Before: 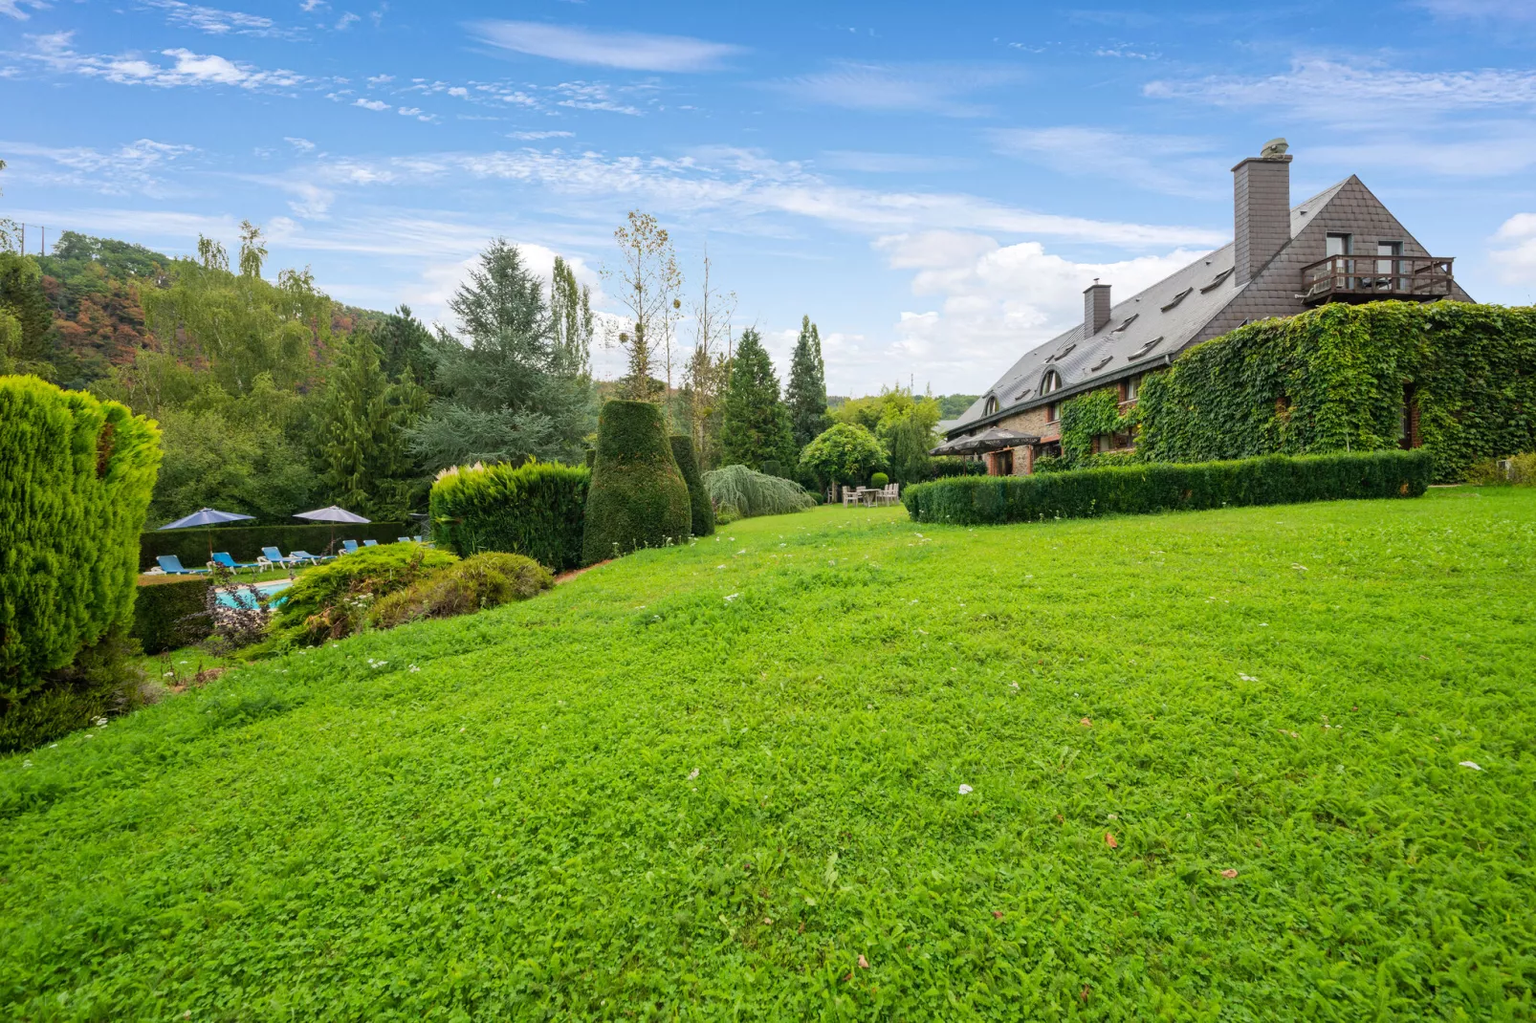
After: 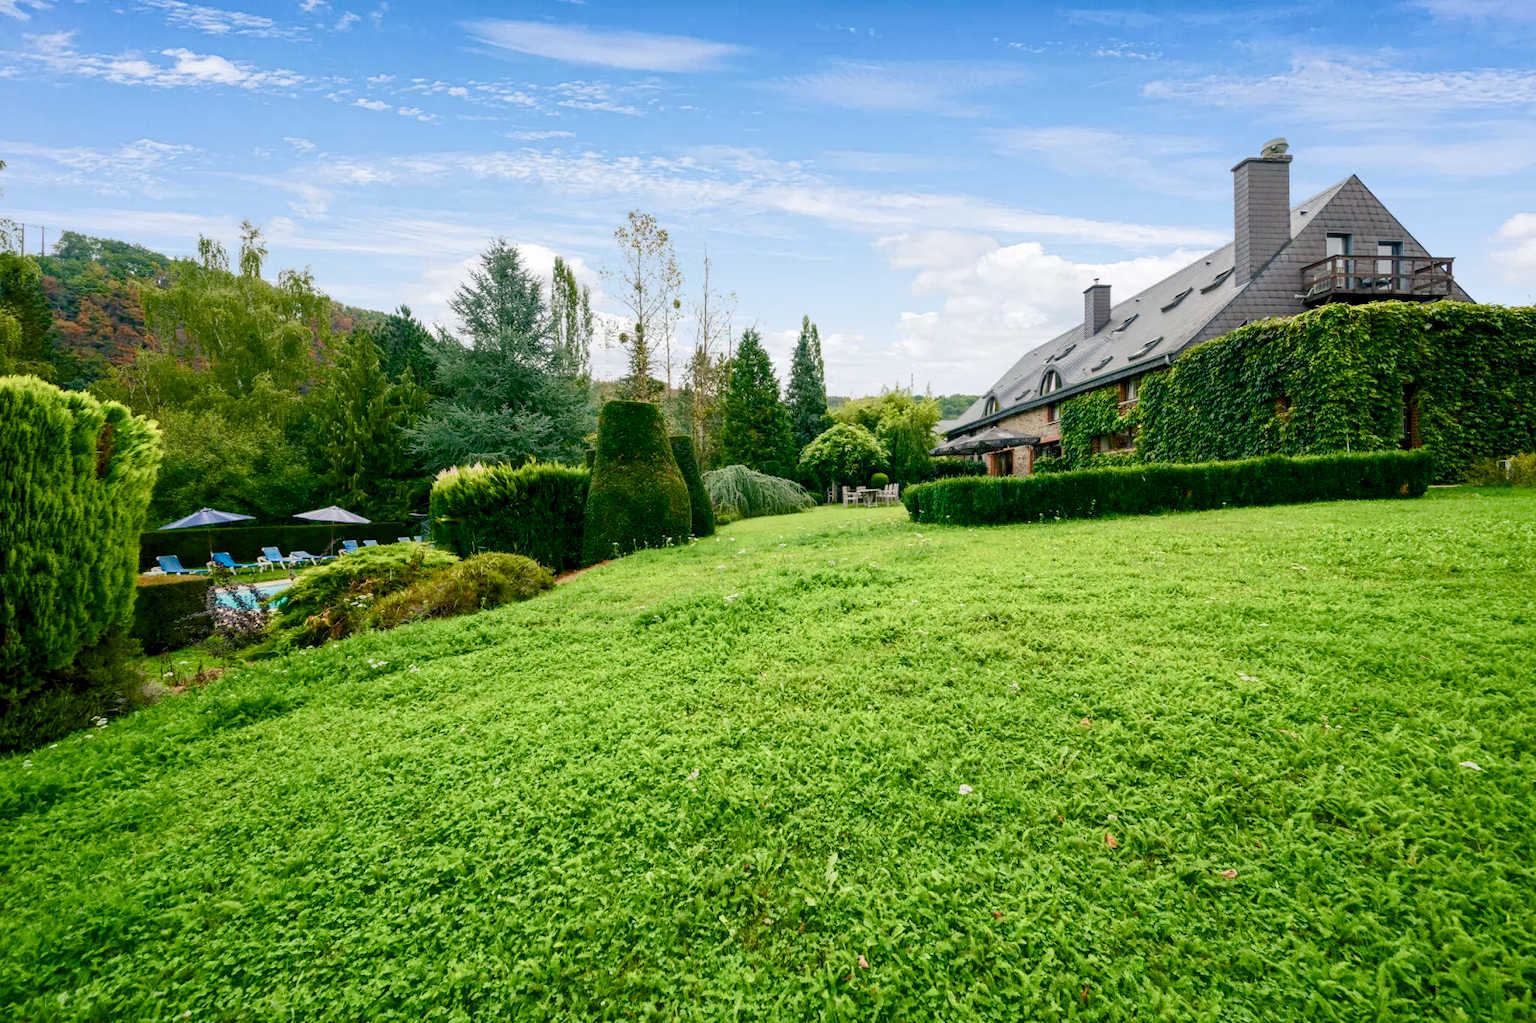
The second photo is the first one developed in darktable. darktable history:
color balance rgb: shadows lift › chroma 7.149%, shadows lift › hue 243.89°, global offset › luminance -0.503%, perceptual saturation grading › global saturation 25.893%, perceptual saturation grading › highlights -50.487%, perceptual saturation grading › shadows 30.621%, global vibrance 6.868%, saturation formula JzAzBz (2021)
